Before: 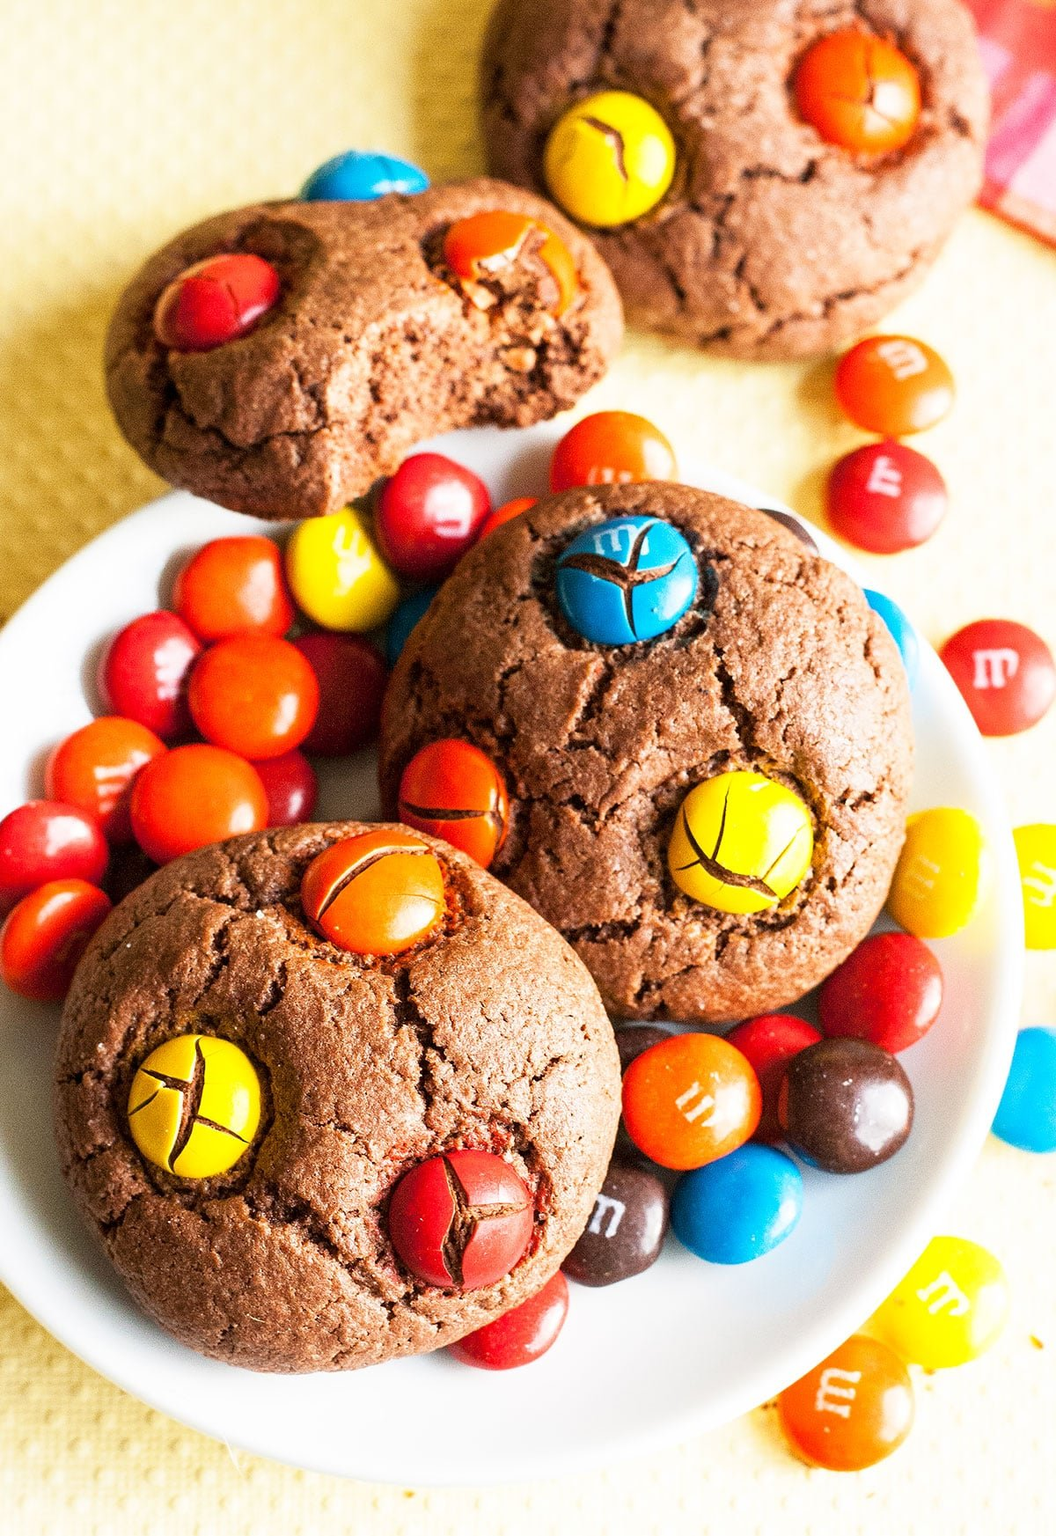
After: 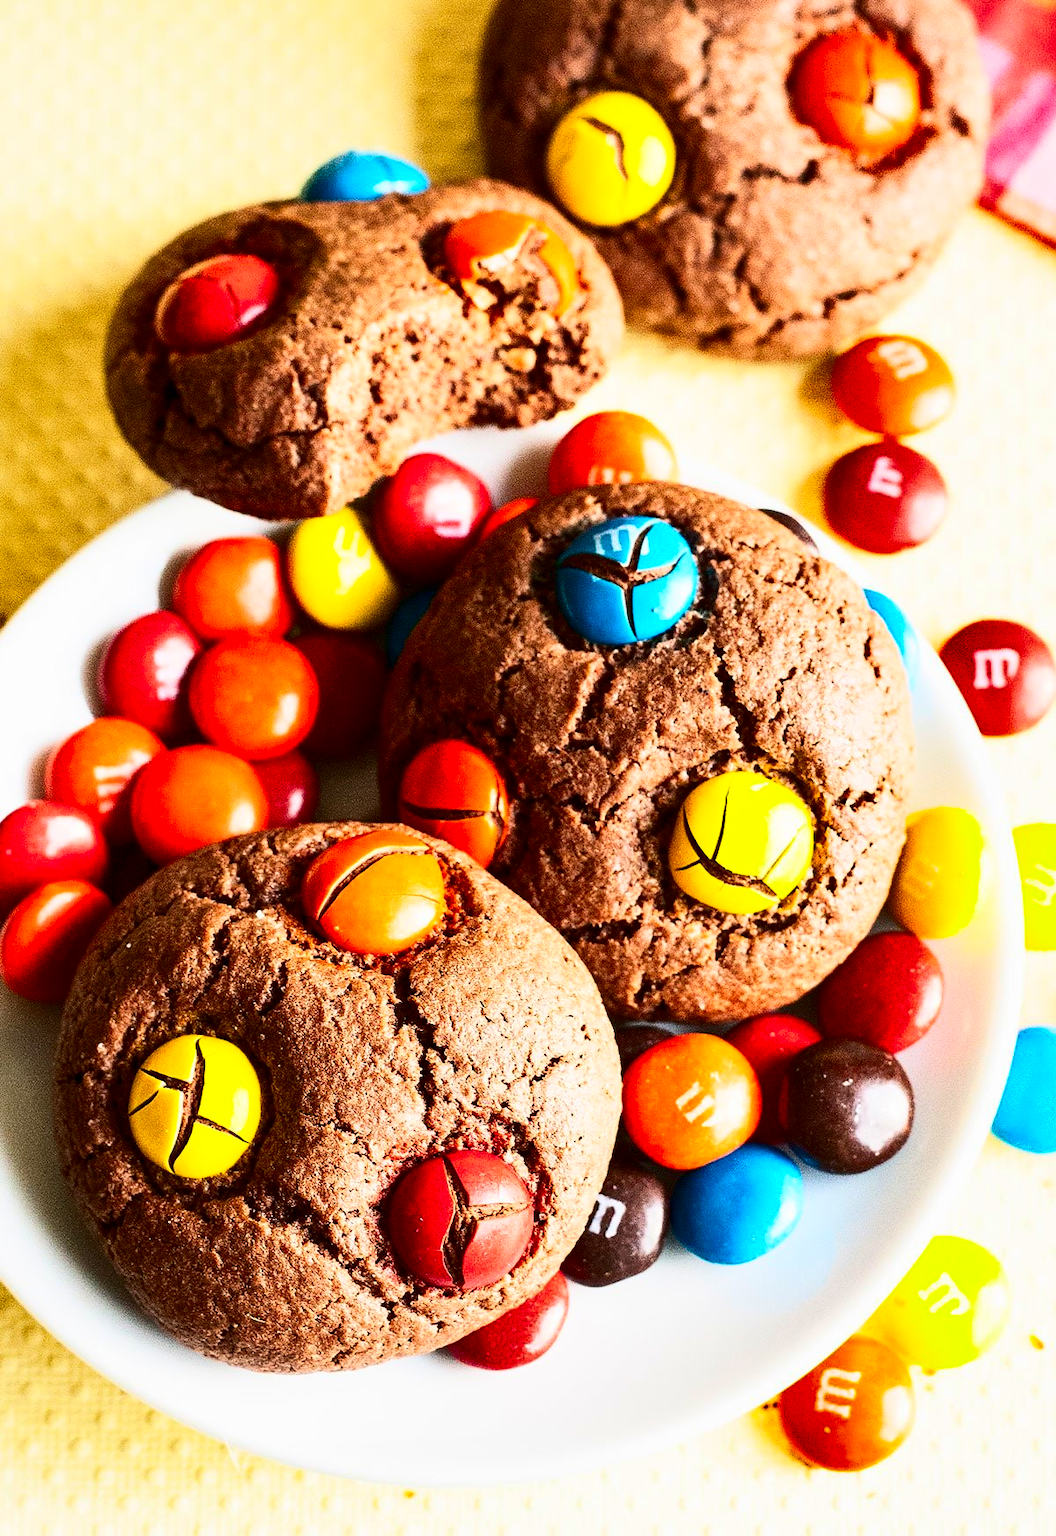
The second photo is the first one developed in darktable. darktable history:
shadows and highlights: shadows 43.65, white point adjustment -1.52, soften with gaussian
contrast brightness saturation: contrast 0.331, brightness -0.068, saturation 0.167
exposure: black level correction -0.001, exposure 0.08 EV, compensate highlight preservation false
